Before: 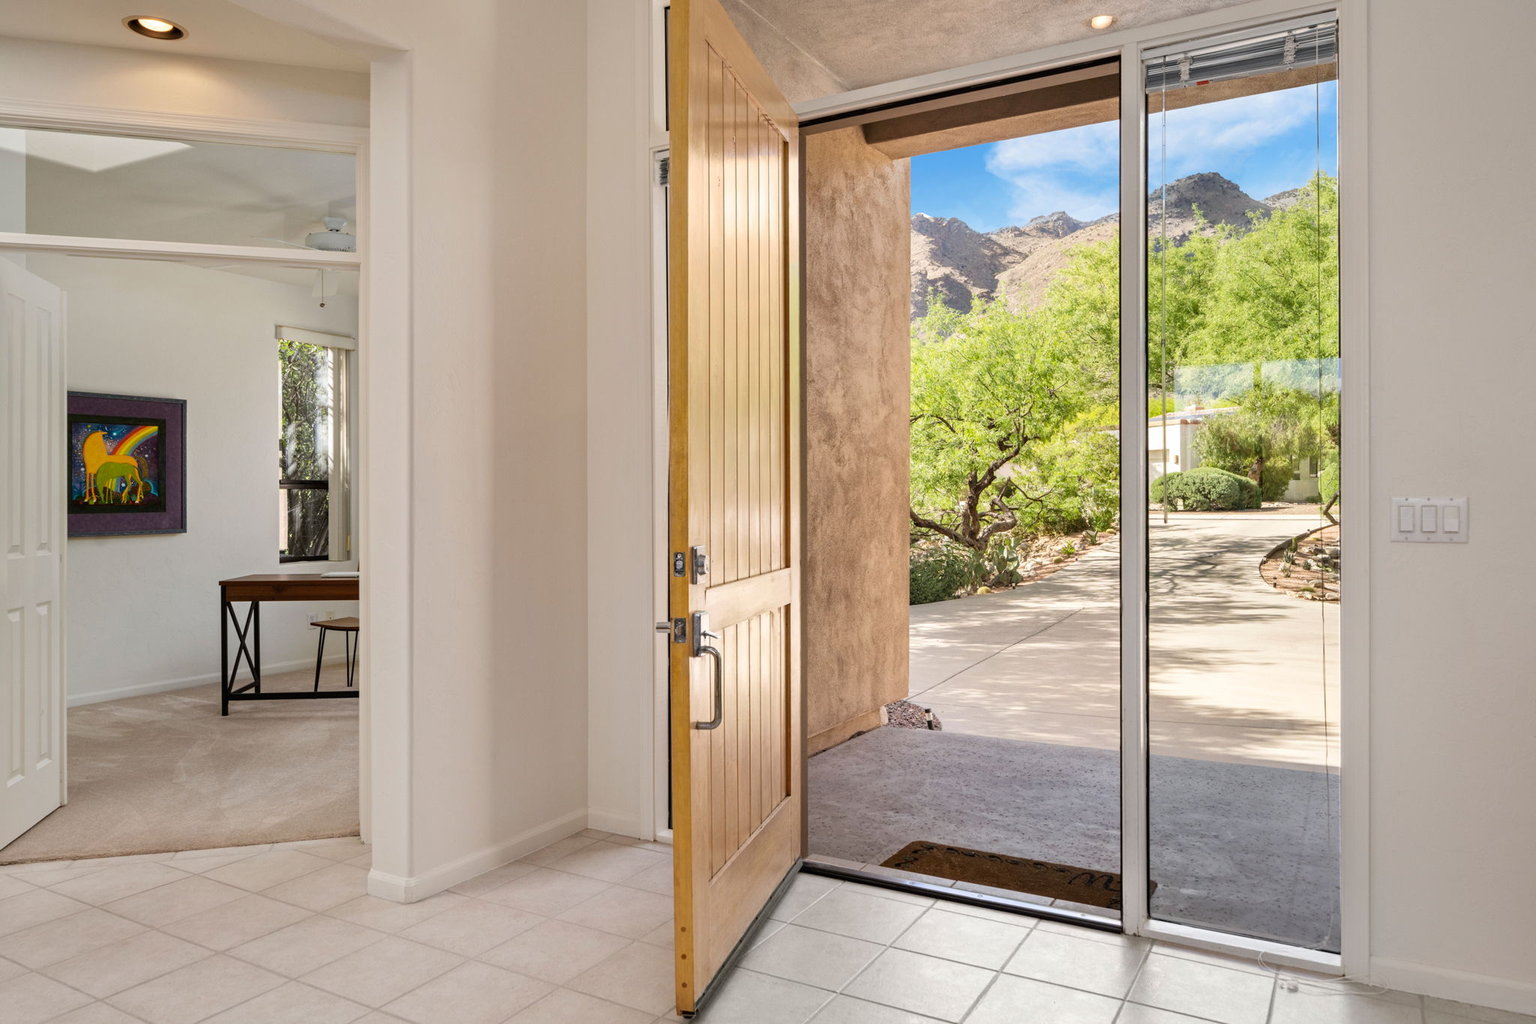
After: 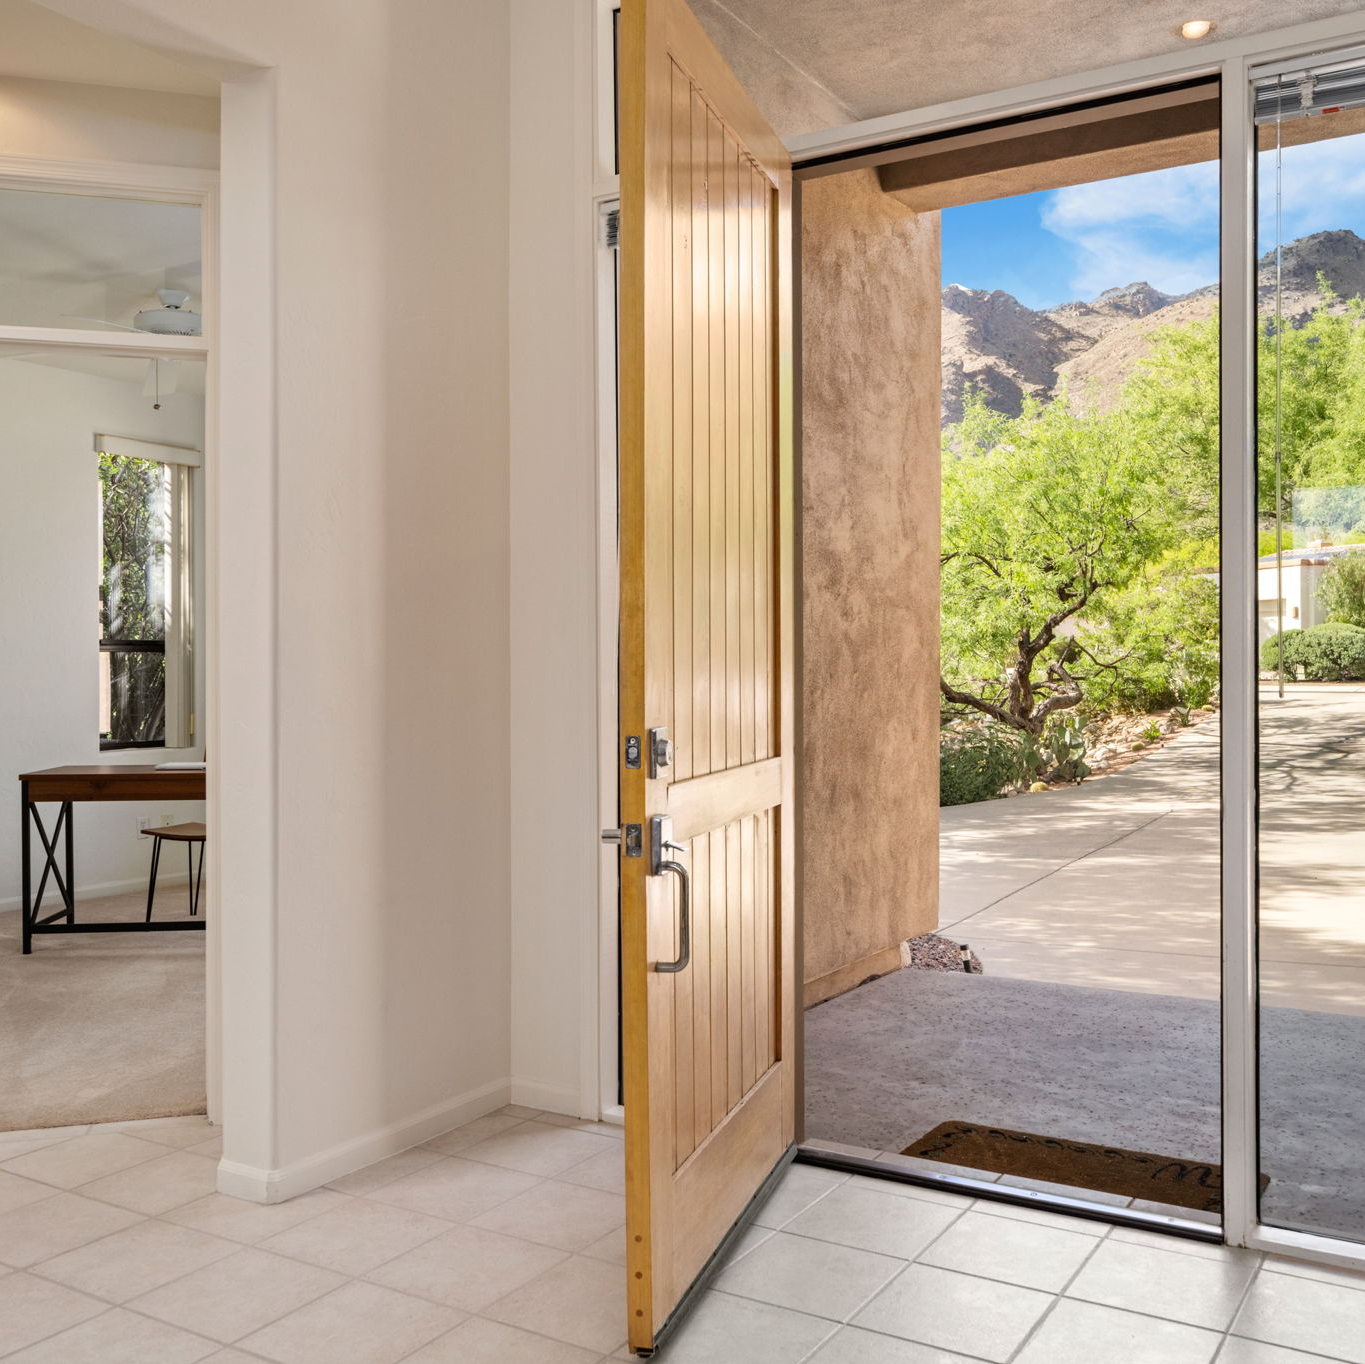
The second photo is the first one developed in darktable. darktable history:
crop and rotate: left 13.368%, right 19.979%
